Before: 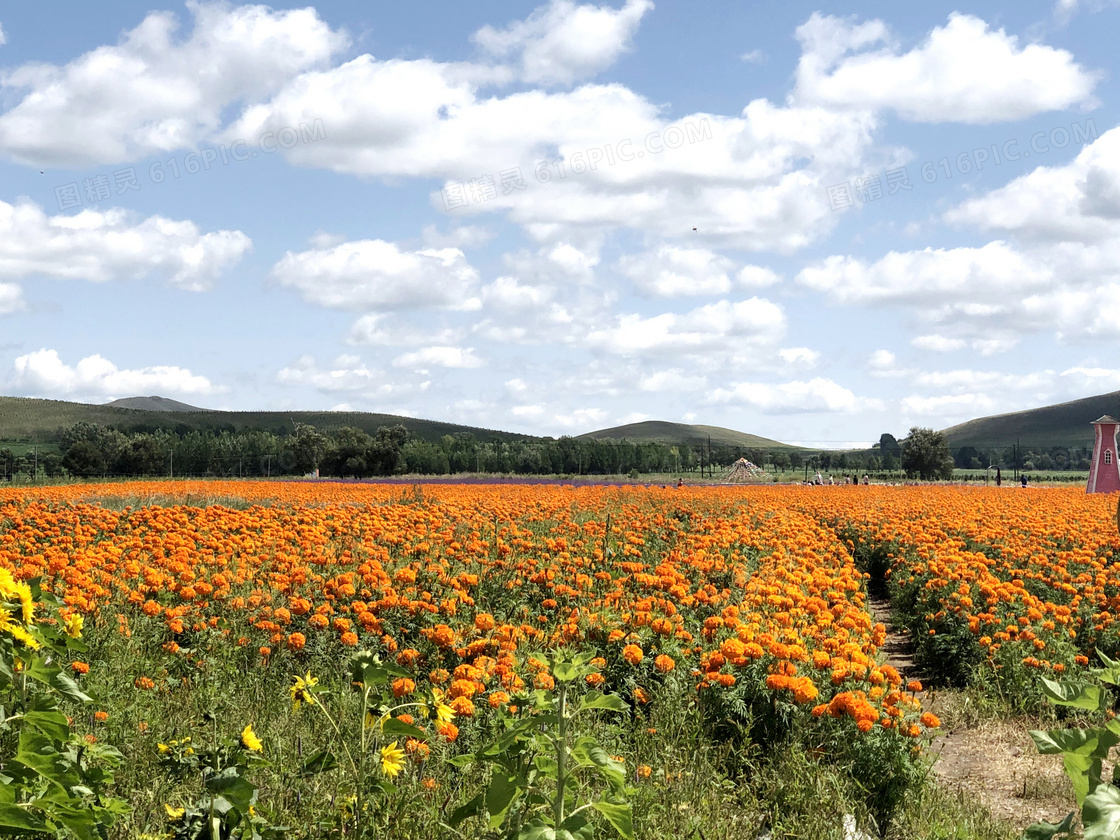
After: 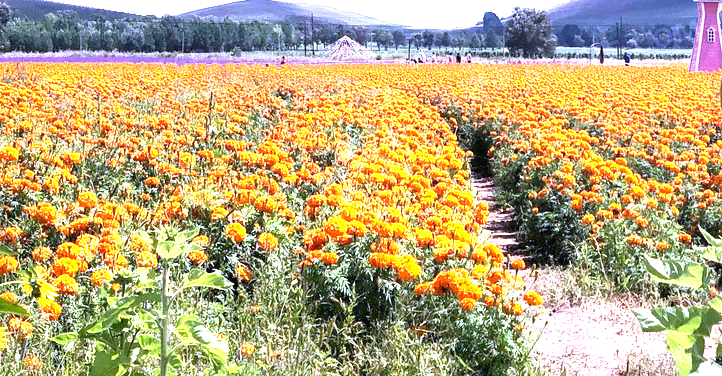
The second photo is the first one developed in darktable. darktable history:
crop and rotate: left 35.509%, top 50.238%, bottom 4.934%
white balance: red 0.98, blue 1.61
exposure: black level correction 0, exposure 1.675 EV, compensate exposure bias true, compensate highlight preservation false
contrast brightness saturation: saturation -0.05
